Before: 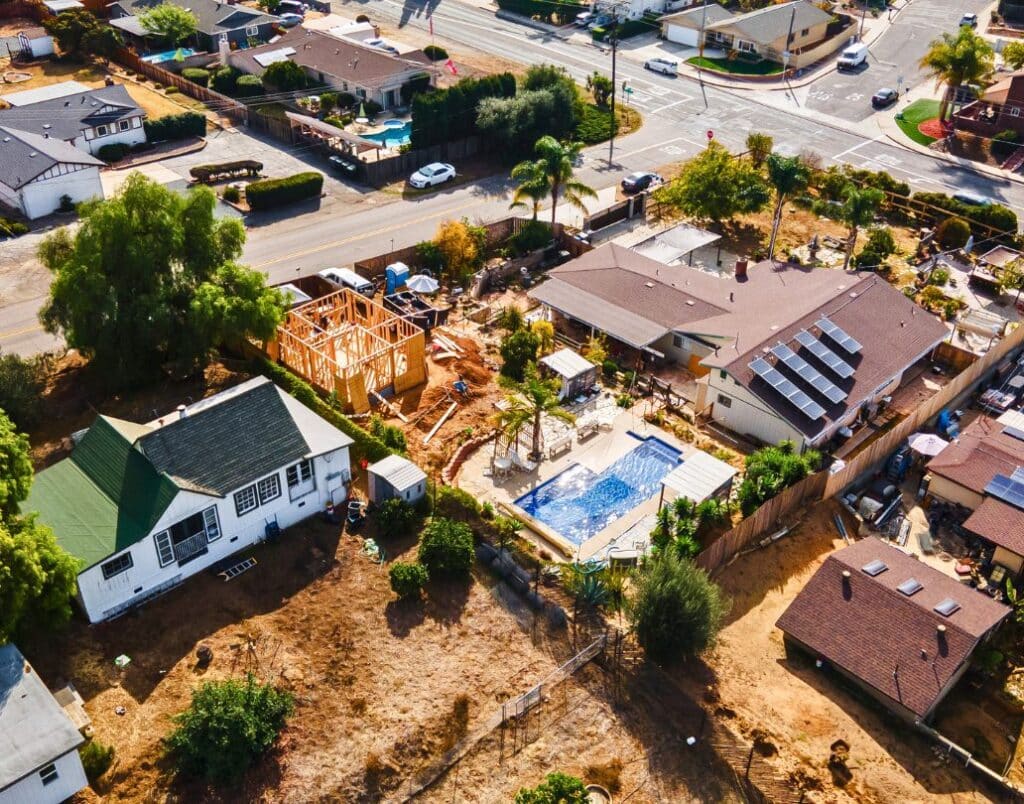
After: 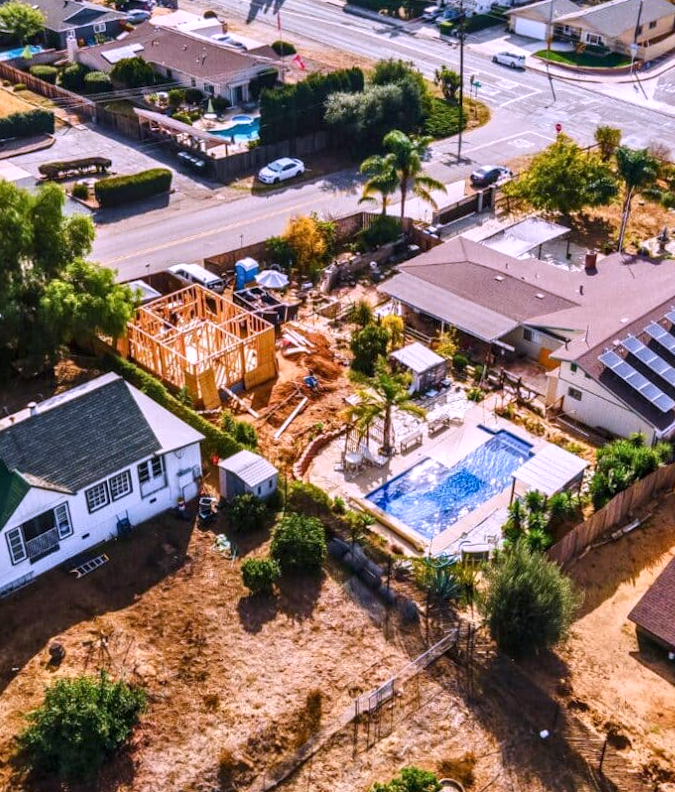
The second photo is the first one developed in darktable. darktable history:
rotate and perspective: rotation -0.45°, automatic cropping original format, crop left 0.008, crop right 0.992, crop top 0.012, crop bottom 0.988
crop and rotate: left 14.292%, right 19.041%
local contrast: on, module defaults
white balance: red 1.042, blue 1.17
